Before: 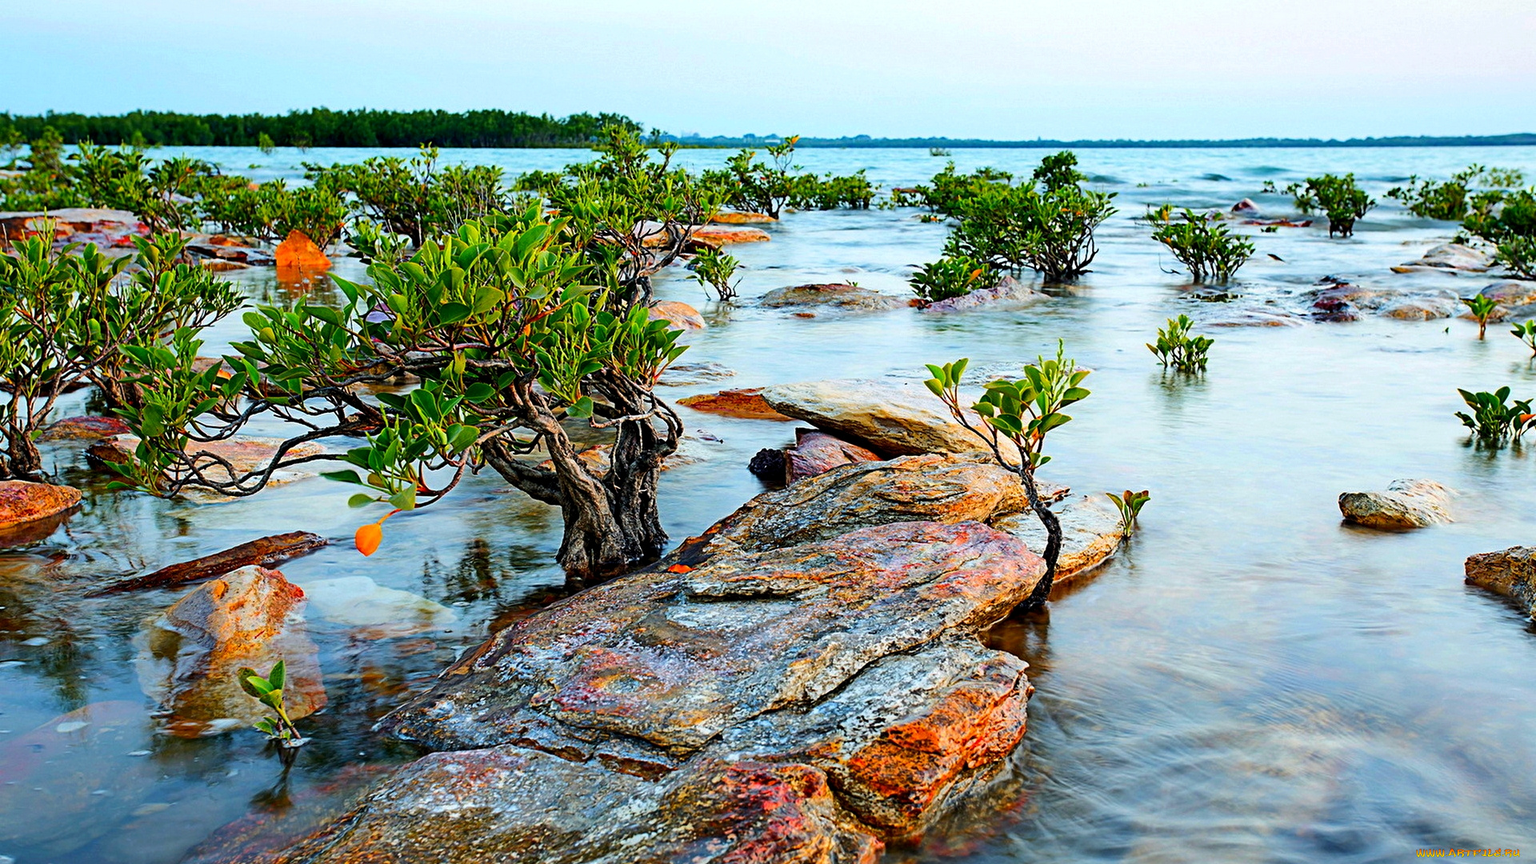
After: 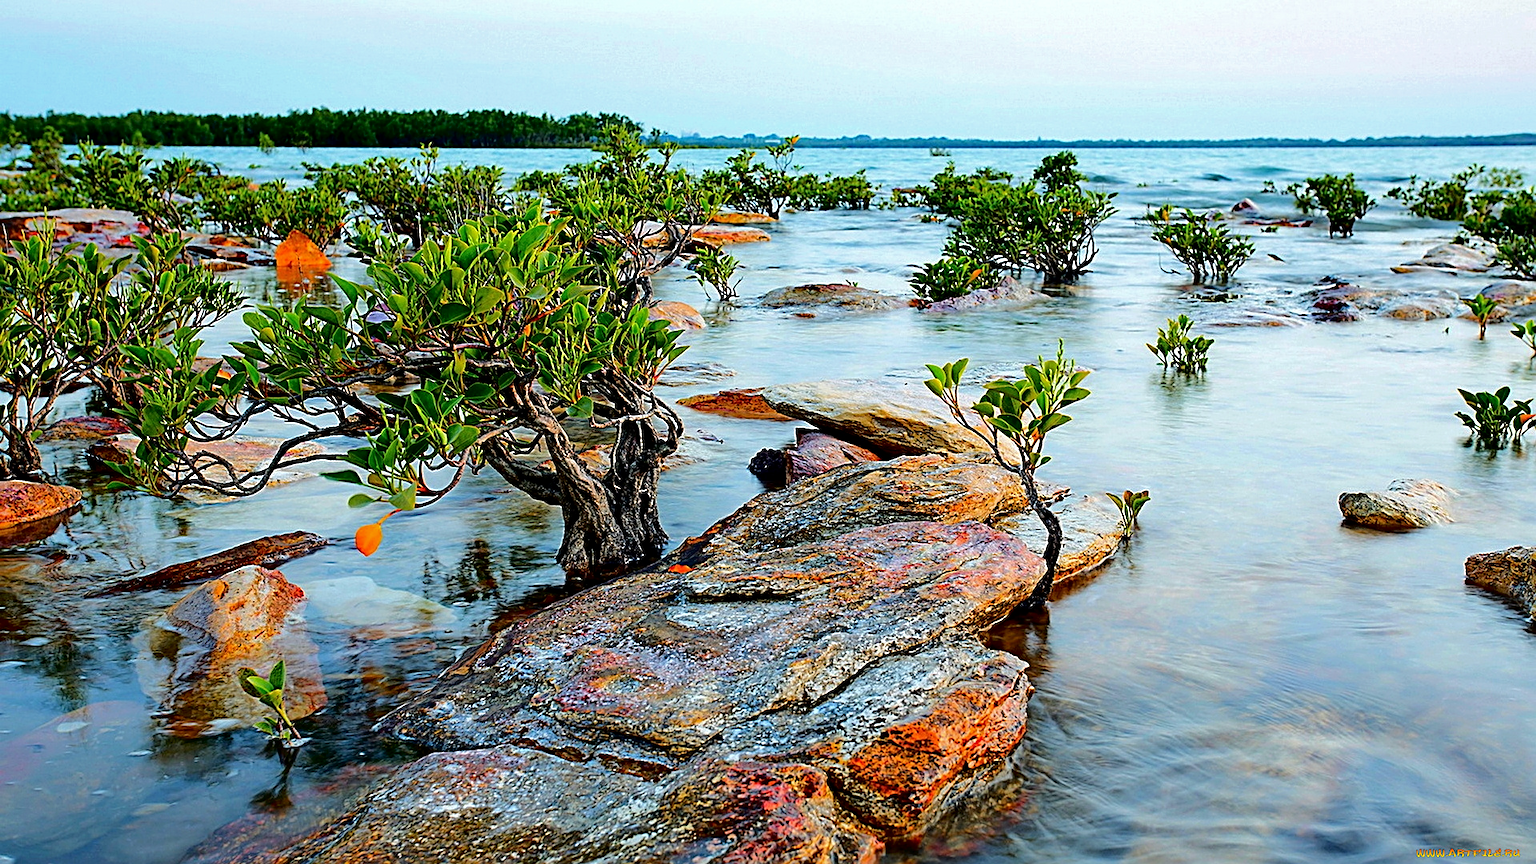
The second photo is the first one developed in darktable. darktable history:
tone curve: curves: ch0 [(0, 0) (0.003, 0.001) (0.011, 0.002) (0.025, 0.007) (0.044, 0.015) (0.069, 0.022) (0.1, 0.03) (0.136, 0.056) (0.177, 0.115) (0.224, 0.177) (0.277, 0.244) (0.335, 0.322) (0.399, 0.398) (0.468, 0.471) (0.543, 0.545) (0.623, 0.614) (0.709, 0.685) (0.801, 0.765) (0.898, 0.867) (1, 1)], color space Lab, independent channels, preserve colors none
sharpen: on, module defaults
